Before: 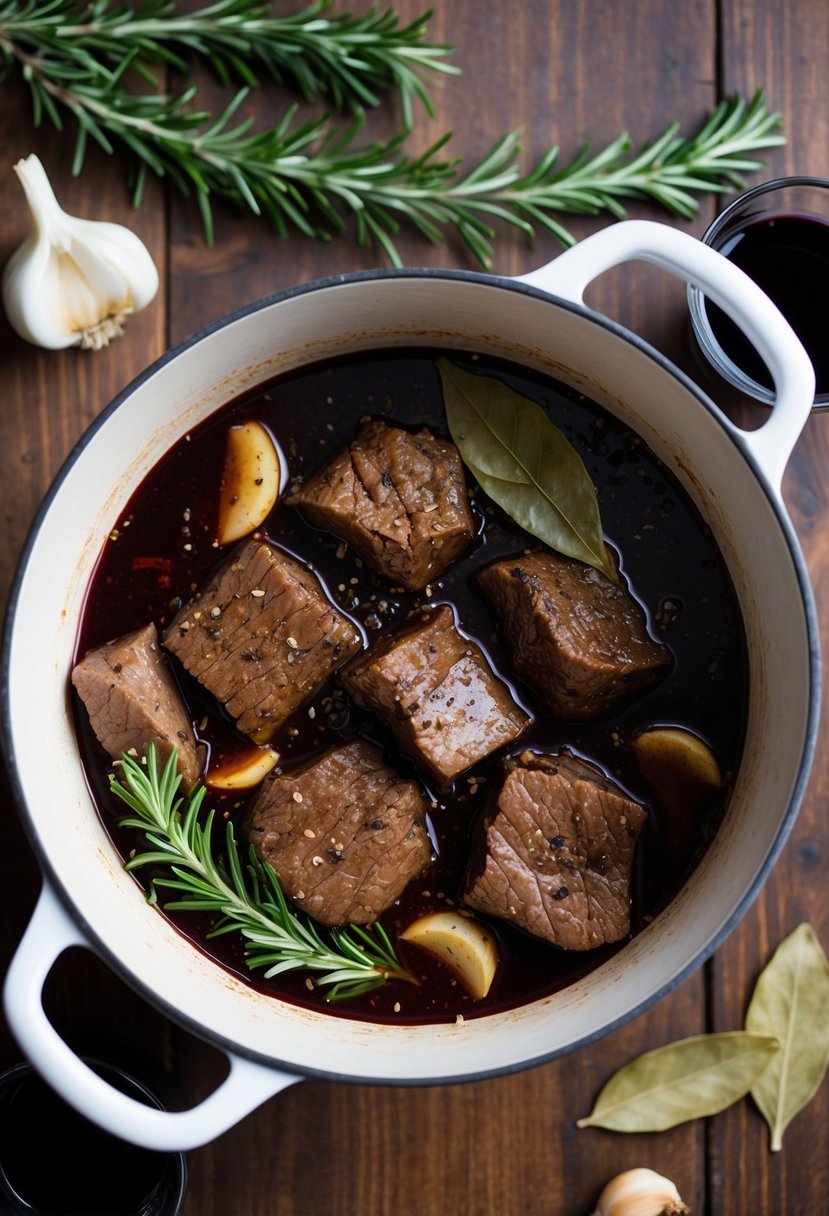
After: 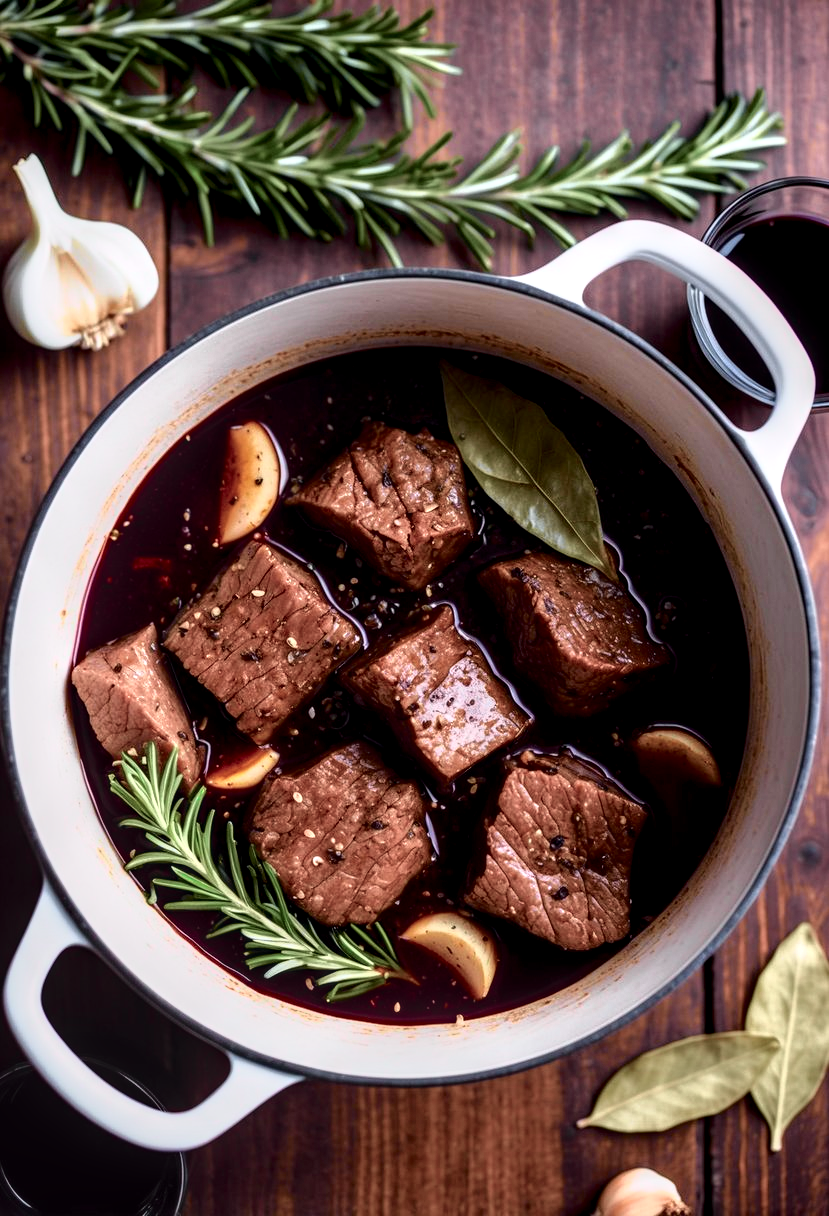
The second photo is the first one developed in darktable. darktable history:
local contrast: detail 150%
tone curve: curves: ch0 [(0, 0) (0.105, 0.068) (0.195, 0.162) (0.283, 0.283) (0.384, 0.404) (0.485, 0.531) (0.638, 0.681) (0.795, 0.879) (1, 0.977)]; ch1 [(0, 0) (0.161, 0.092) (0.35, 0.33) (0.379, 0.401) (0.456, 0.469) (0.498, 0.506) (0.521, 0.549) (0.58, 0.624) (0.635, 0.671) (1, 1)]; ch2 [(0, 0) (0.371, 0.362) (0.437, 0.437) (0.483, 0.484) (0.53, 0.515) (0.56, 0.58) (0.622, 0.606) (1, 1)], color space Lab, independent channels, preserve colors none
